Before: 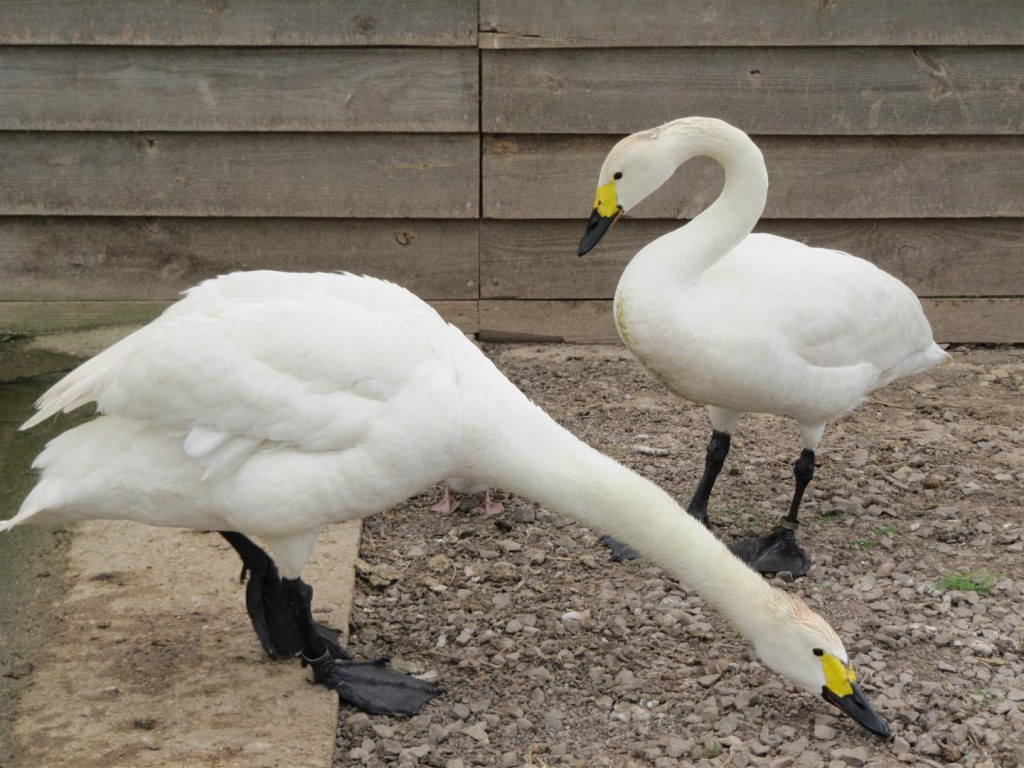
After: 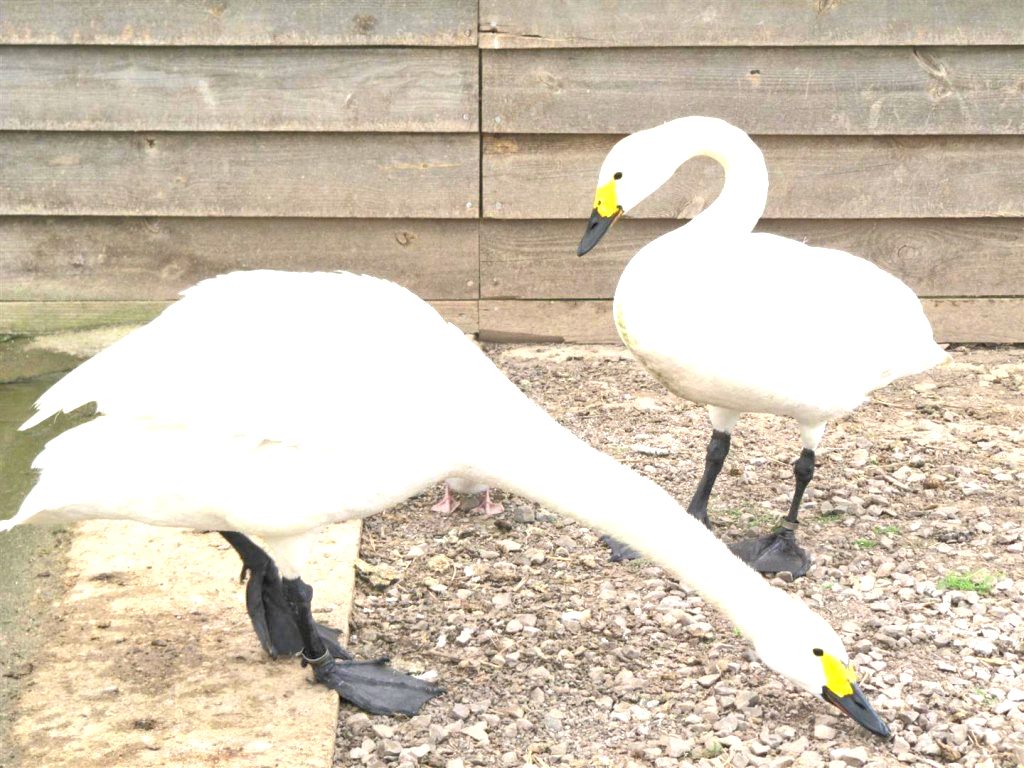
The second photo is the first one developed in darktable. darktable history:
tone equalizer: -7 EV 0.15 EV, -6 EV 0.6 EV, -5 EV 1.15 EV, -4 EV 1.33 EV, -3 EV 1.15 EV, -2 EV 0.6 EV, -1 EV 0.15 EV, mask exposure compensation -0.5 EV
exposure: black level correction 0, exposure 1.7 EV, compensate exposure bias true, compensate highlight preservation false
